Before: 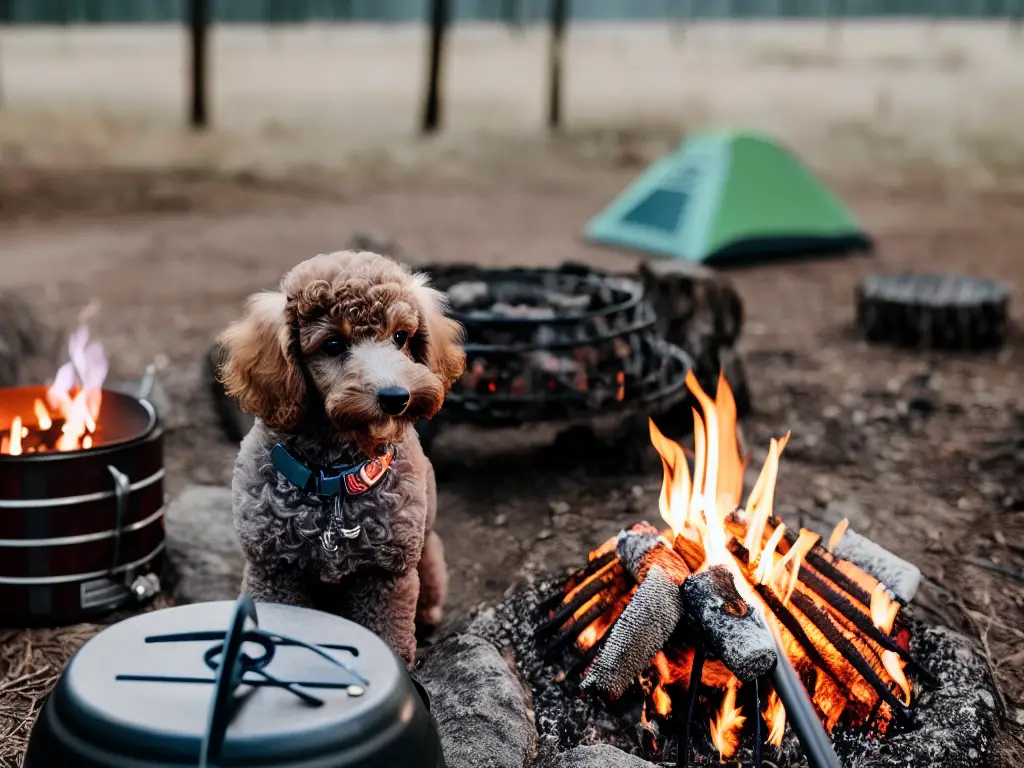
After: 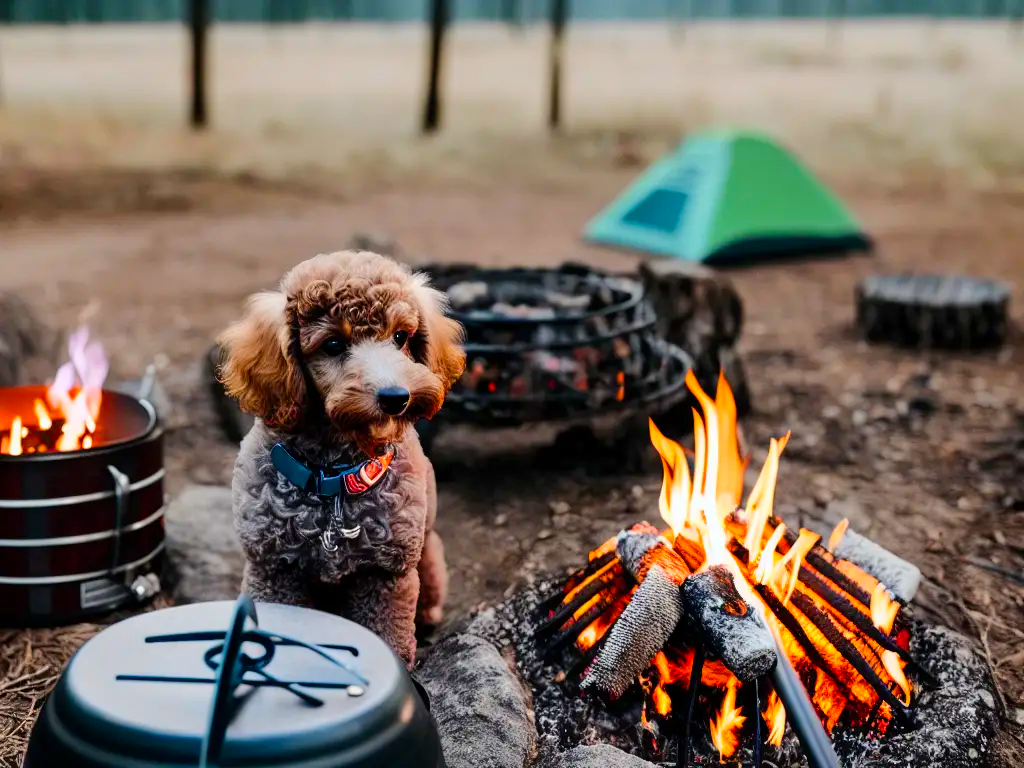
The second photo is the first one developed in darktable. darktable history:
color balance rgb: perceptual saturation grading › global saturation 25%, perceptual brilliance grading › mid-tones 10%, perceptual brilliance grading › shadows 15%, global vibrance 20%
contrast brightness saturation: contrast 0.04, saturation 0.07
